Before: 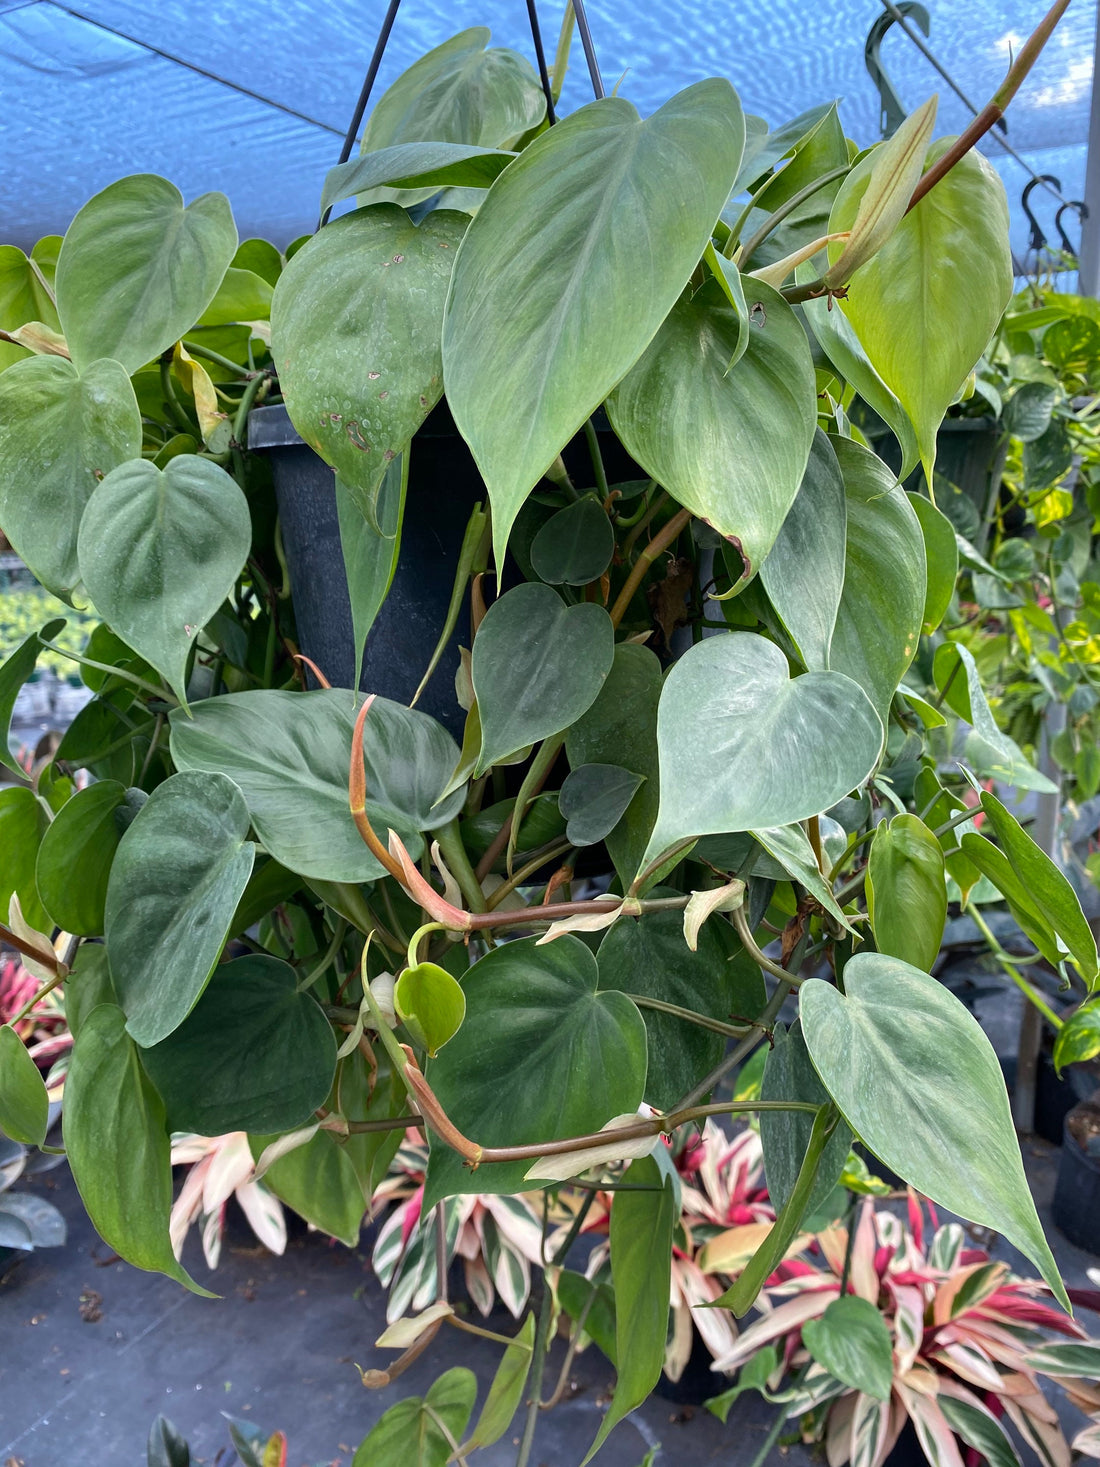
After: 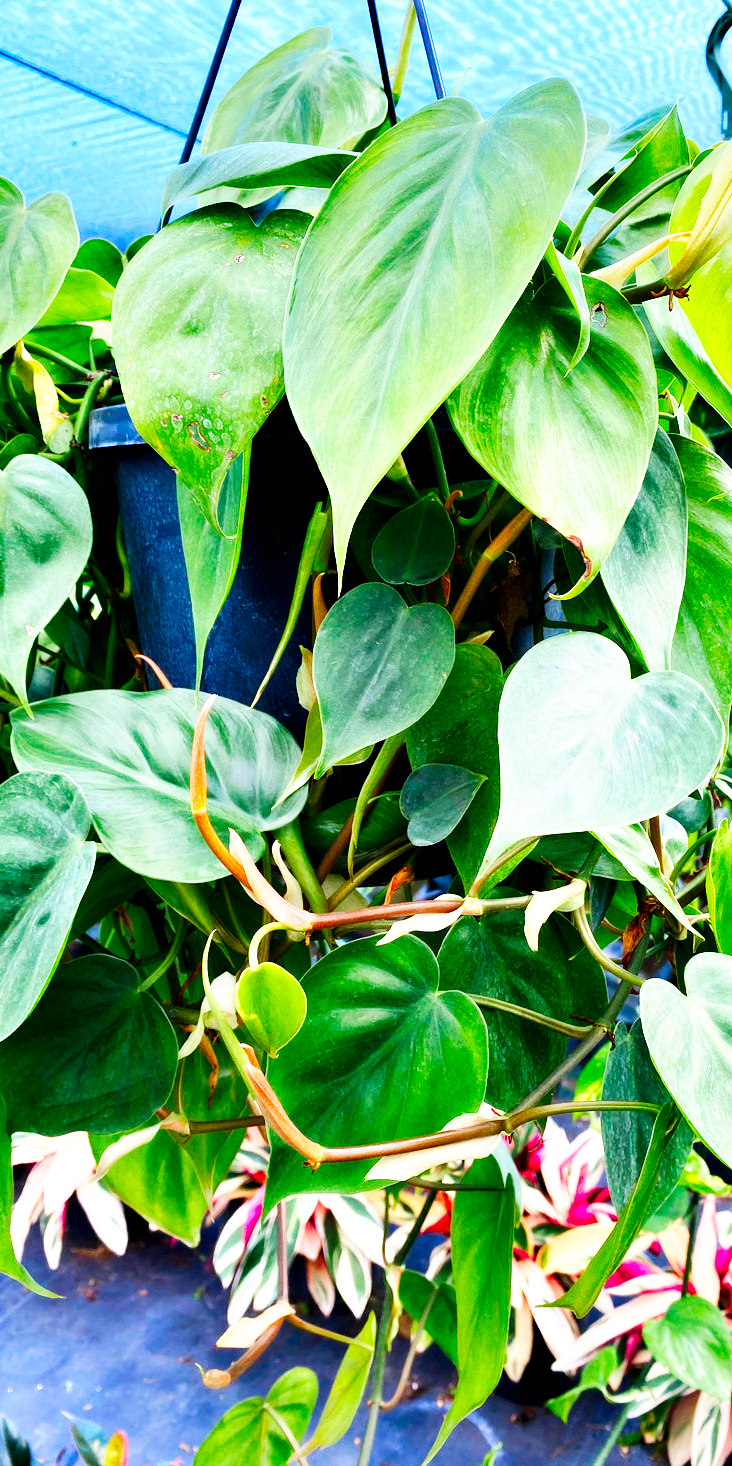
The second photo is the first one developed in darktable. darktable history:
contrast equalizer: y [[0.514, 0.573, 0.581, 0.508, 0.5, 0.5], [0.5 ×6], [0.5 ×6], [0 ×6], [0 ×6]]
crop and rotate: left 14.501%, right 18.888%
base curve: curves: ch0 [(0, 0) (0.007, 0.004) (0.027, 0.03) (0.046, 0.07) (0.207, 0.54) (0.442, 0.872) (0.673, 0.972) (1, 1)], preserve colors none
color correction: highlights b* -0.018, saturation 1.78
